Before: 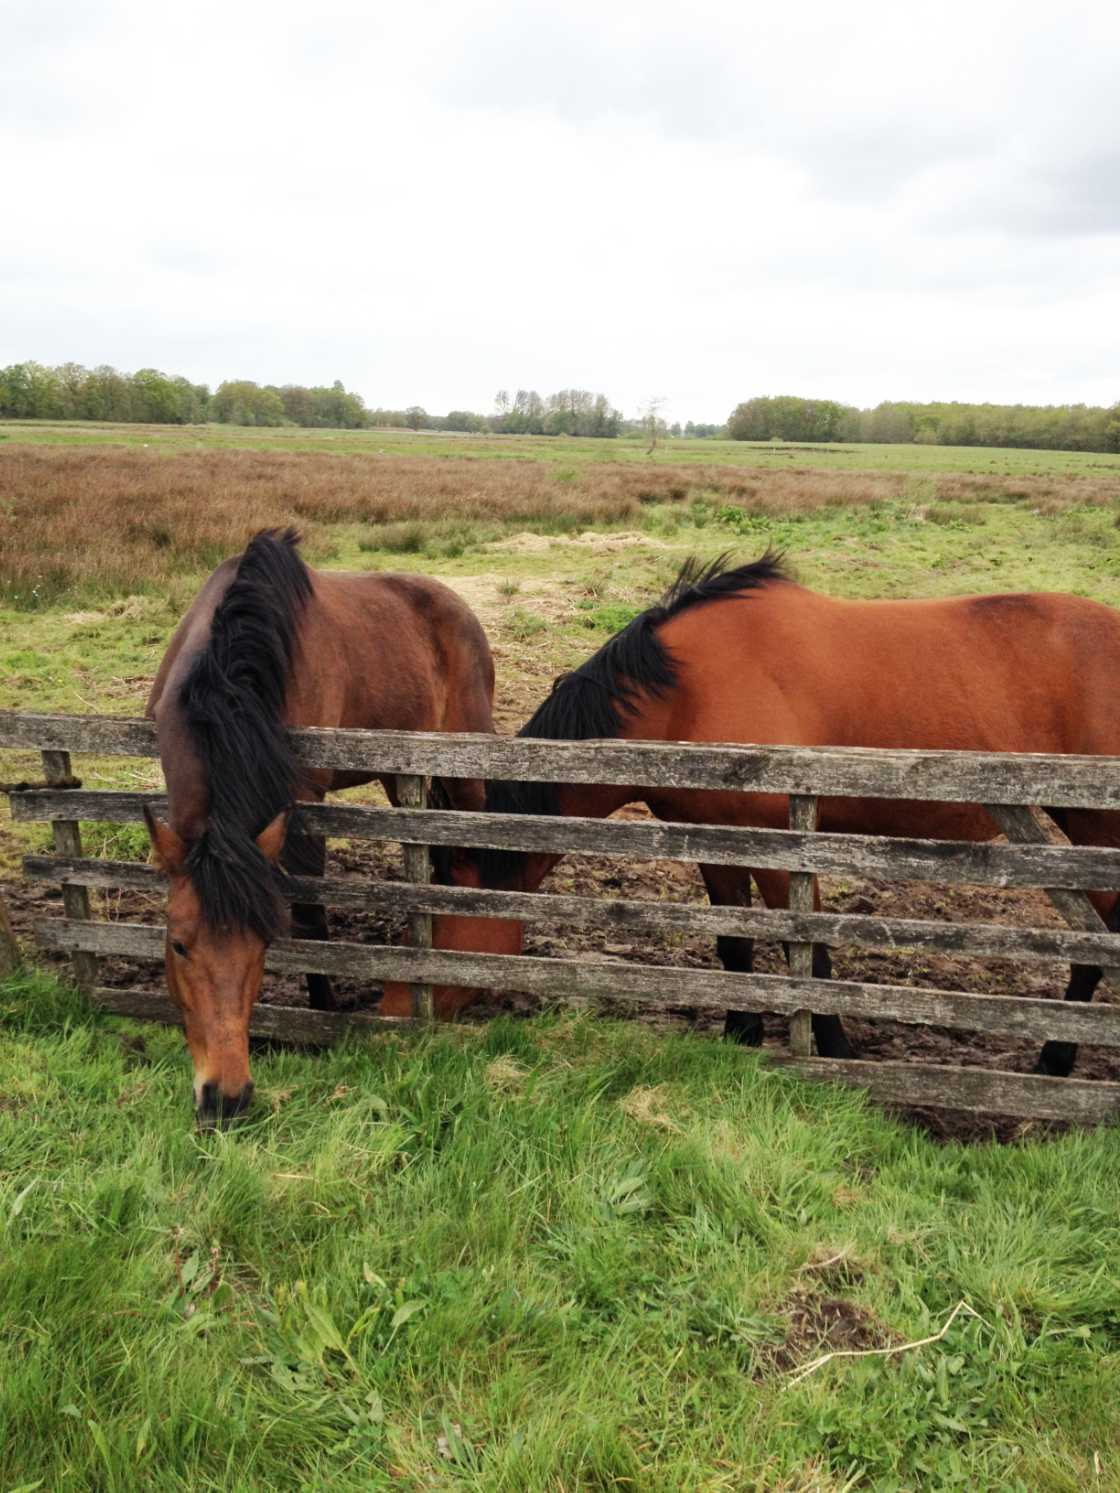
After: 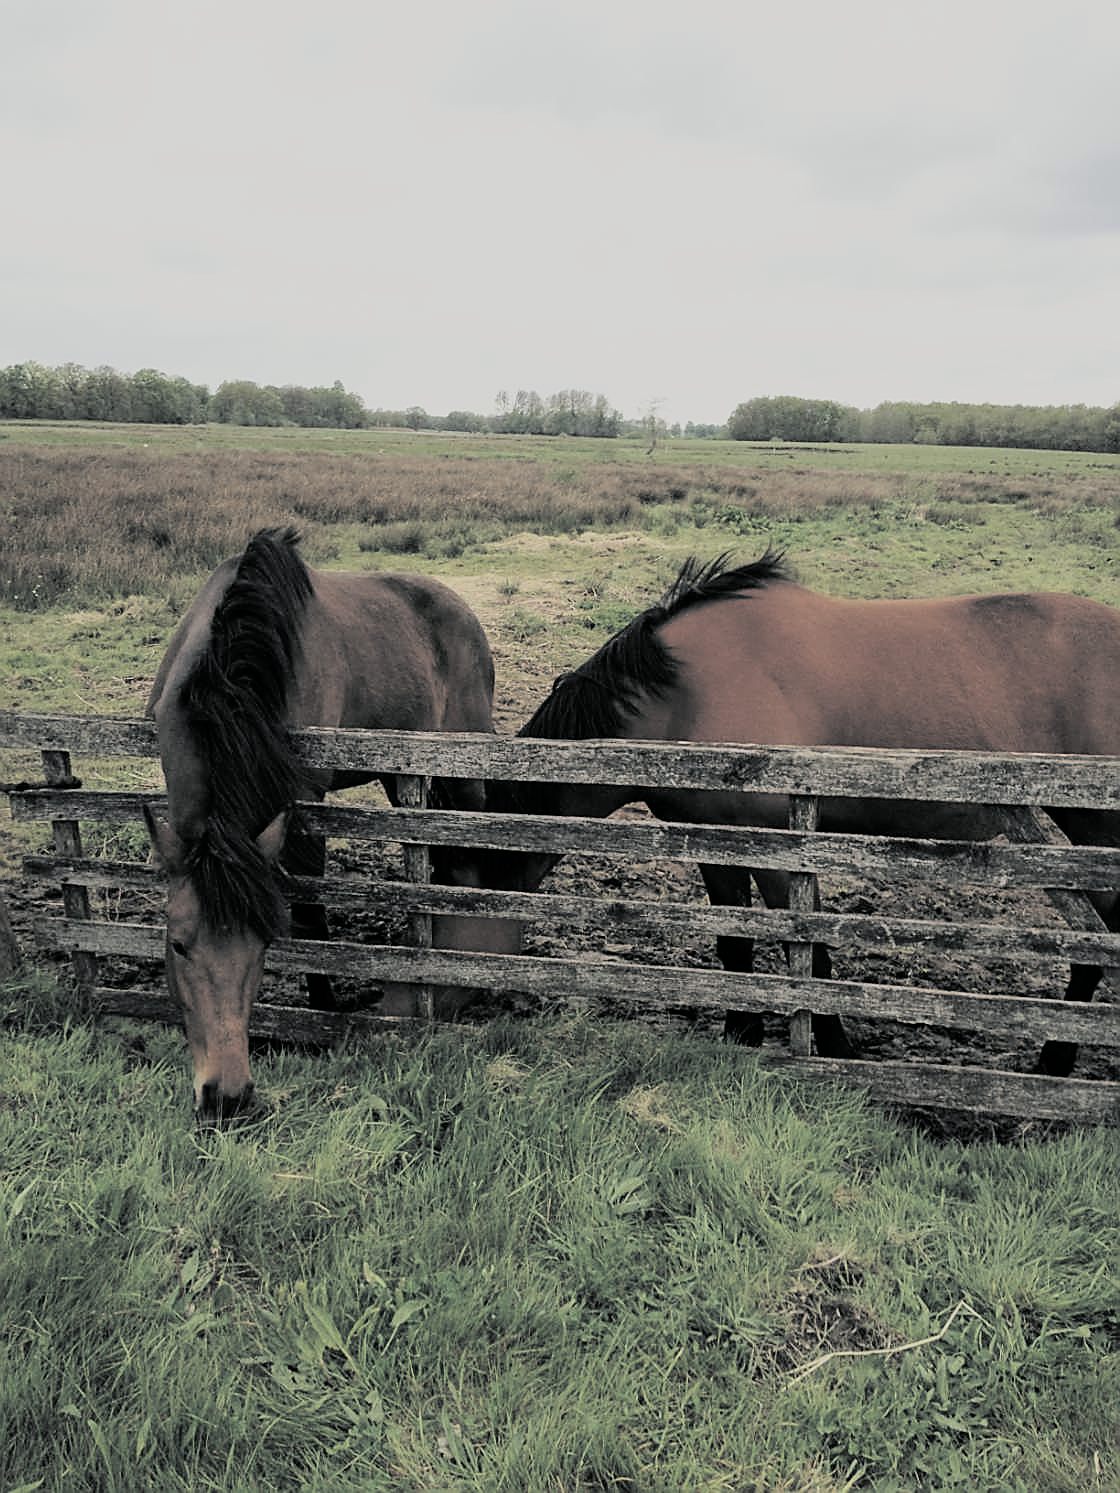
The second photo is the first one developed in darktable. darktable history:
sharpen: radius 1.4, amount 1.25, threshold 0.7
filmic rgb: black relative exposure -7.65 EV, white relative exposure 4.56 EV, hardness 3.61
split-toning: shadows › hue 190.8°, shadows › saturation 0.05, highlights › hue 54°, highlights › saturation 0.05, compress 0%
